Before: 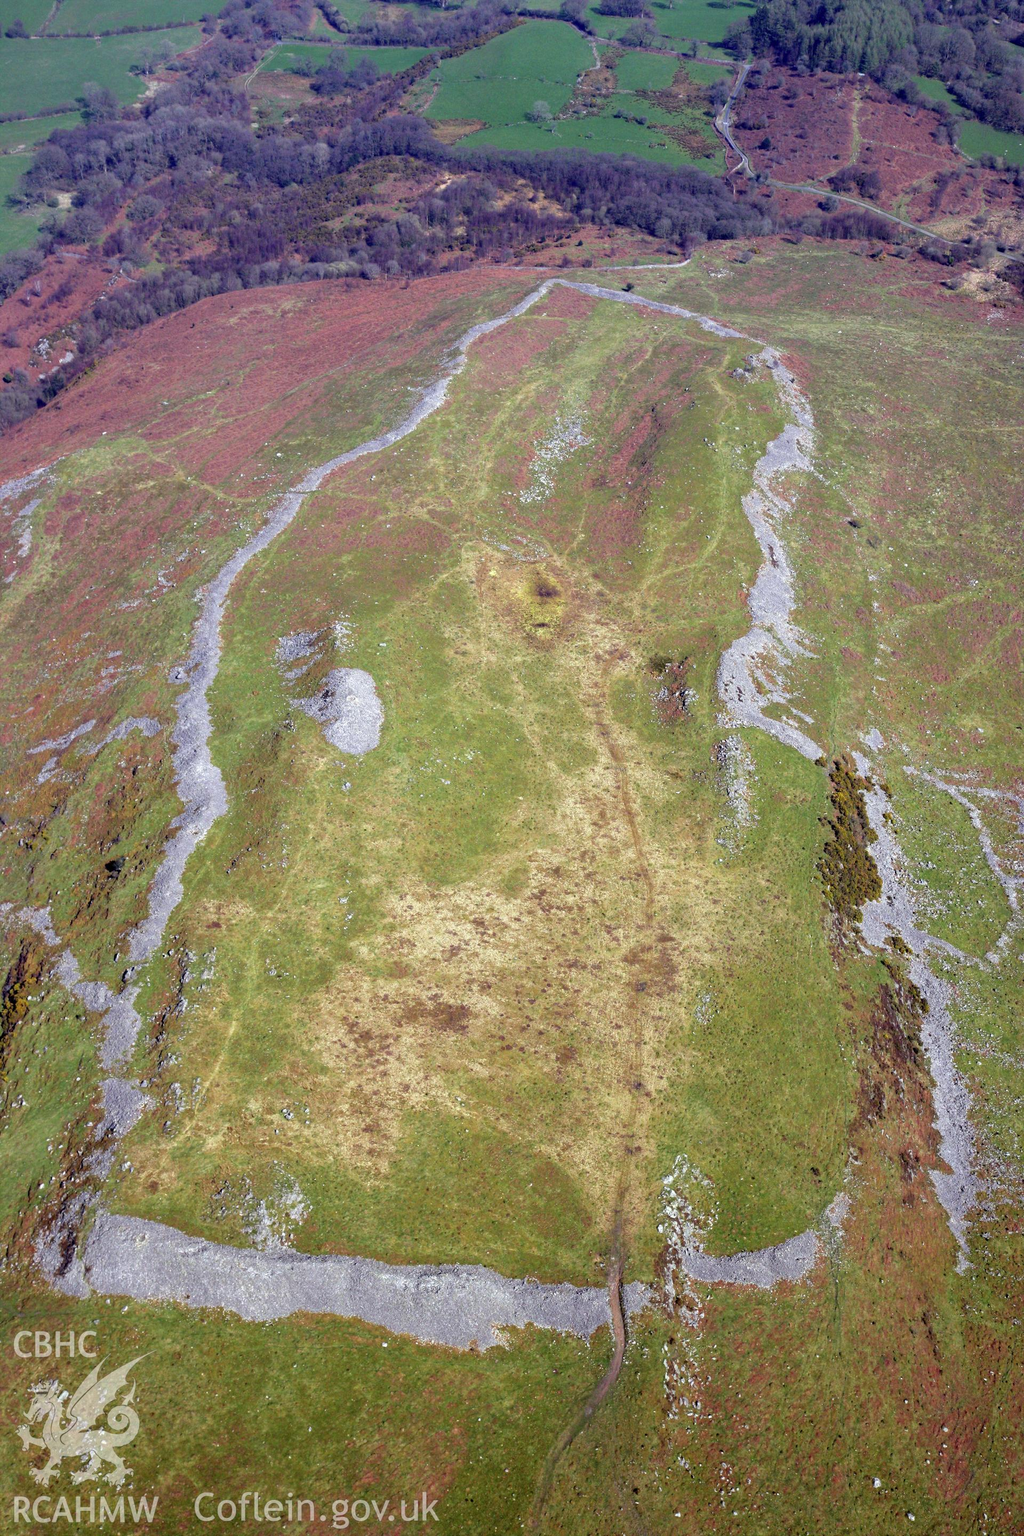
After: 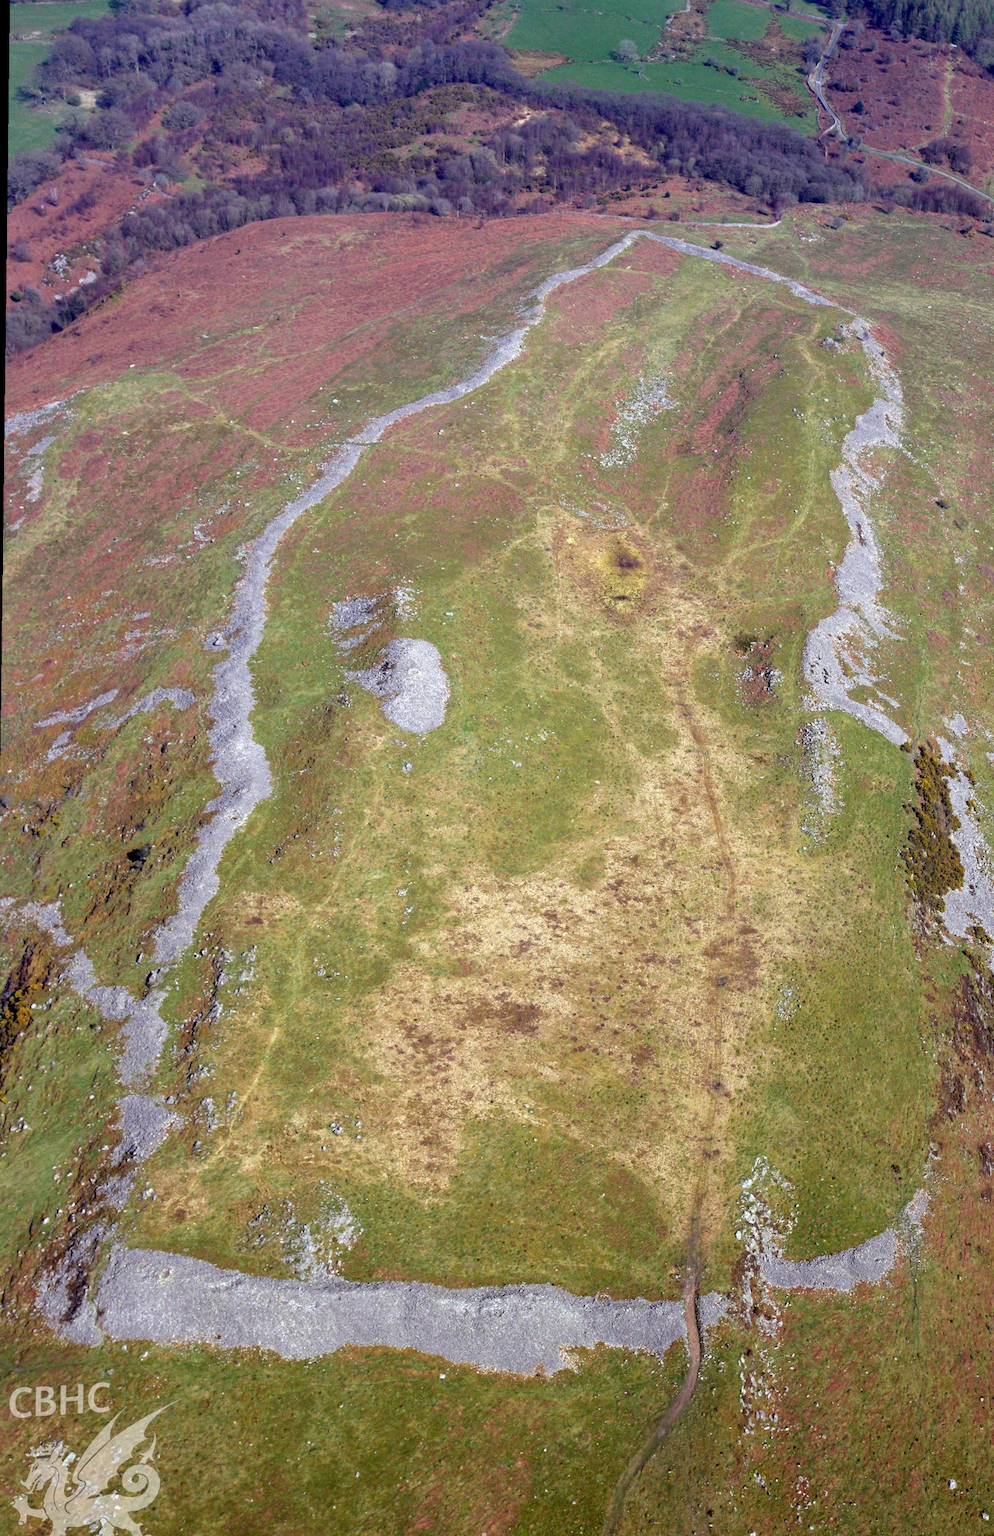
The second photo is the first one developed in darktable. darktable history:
rotate and perspective: rotation 0.679°, lens shift (horizontal) 0.136, crop left 0.009, crop right 0.991, crop top 0.078, crop bottom 0.95
crop: right 9.509%, bottom 0.031%
